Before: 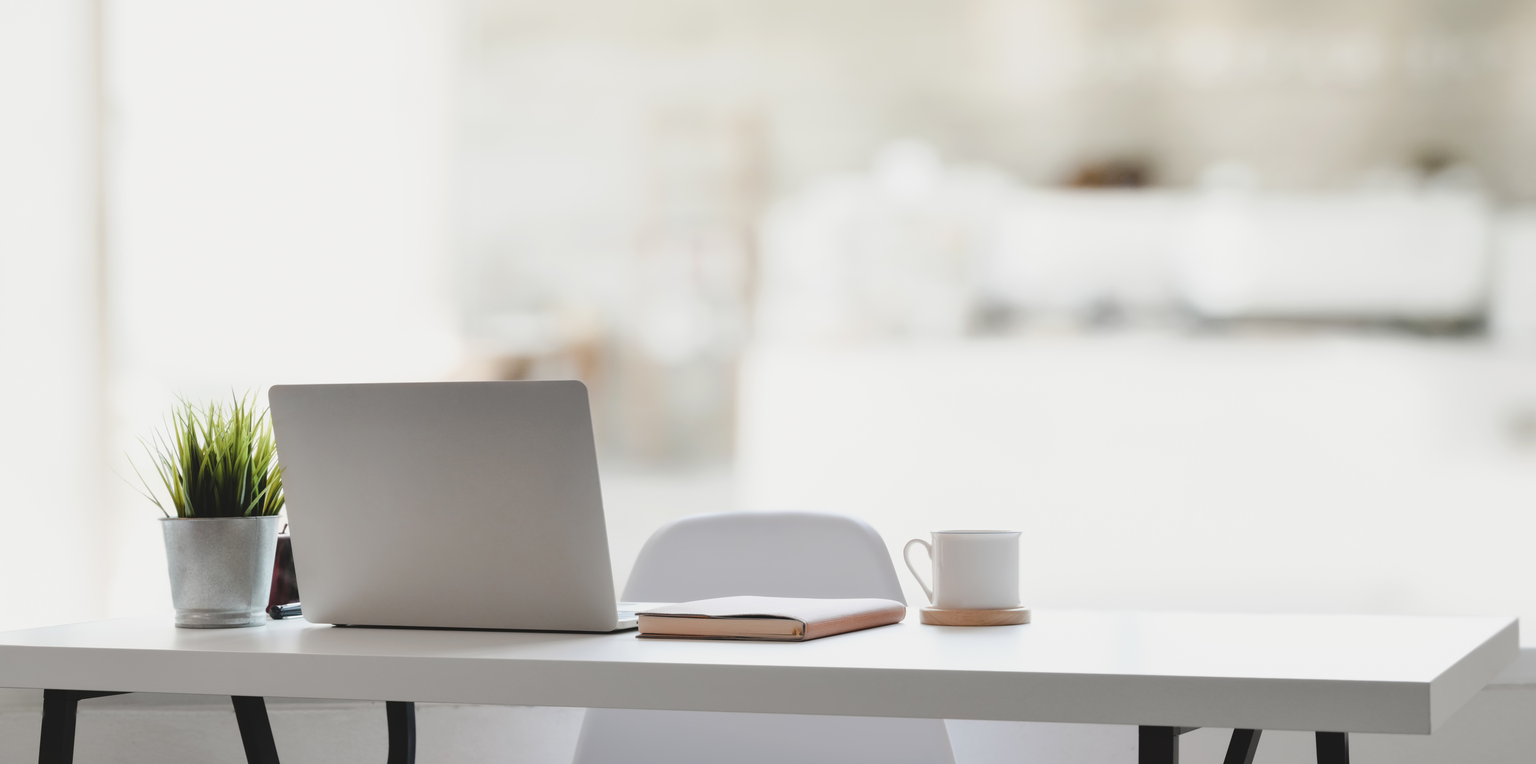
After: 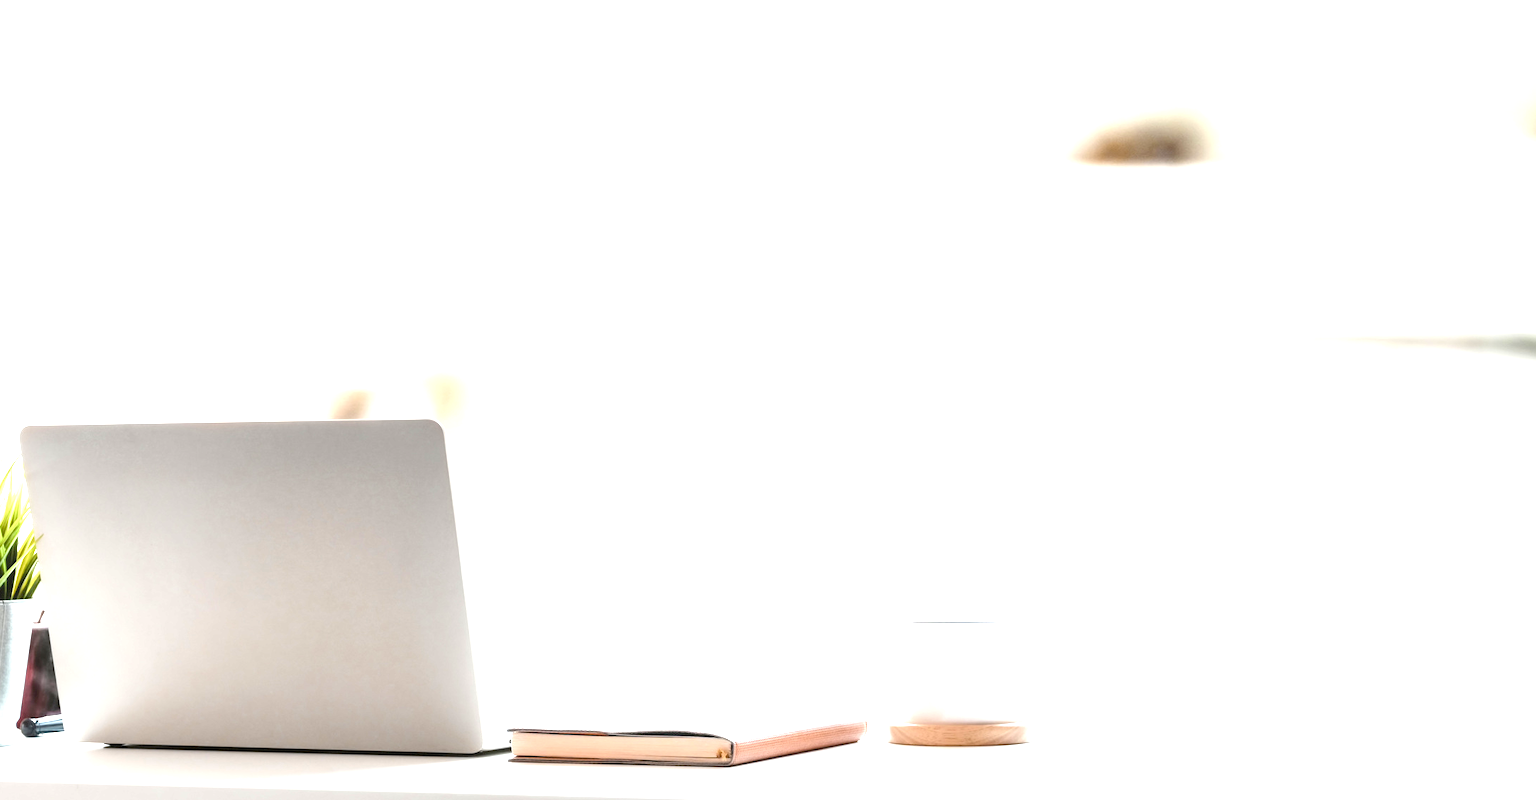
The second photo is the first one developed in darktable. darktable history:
local contrast: detail 130%
crop: left 16.55%, top 8.567%, right 8.264%, bottom 12.591%
exposure: black level correction 0.009, exposure 1.435 EV, compensate highlight preservation false
